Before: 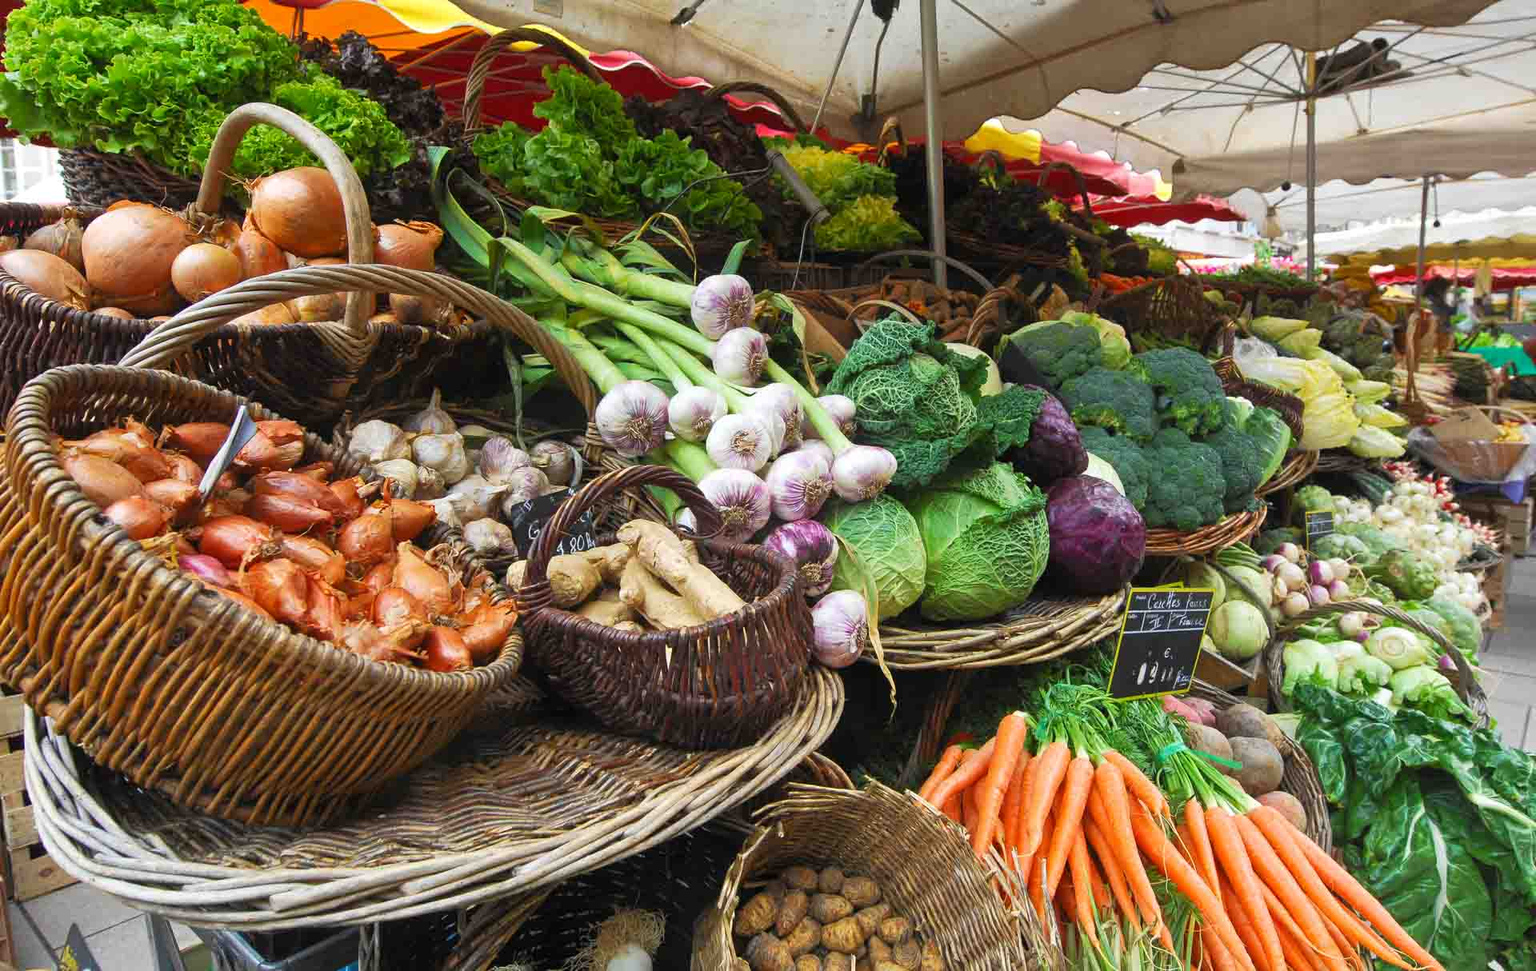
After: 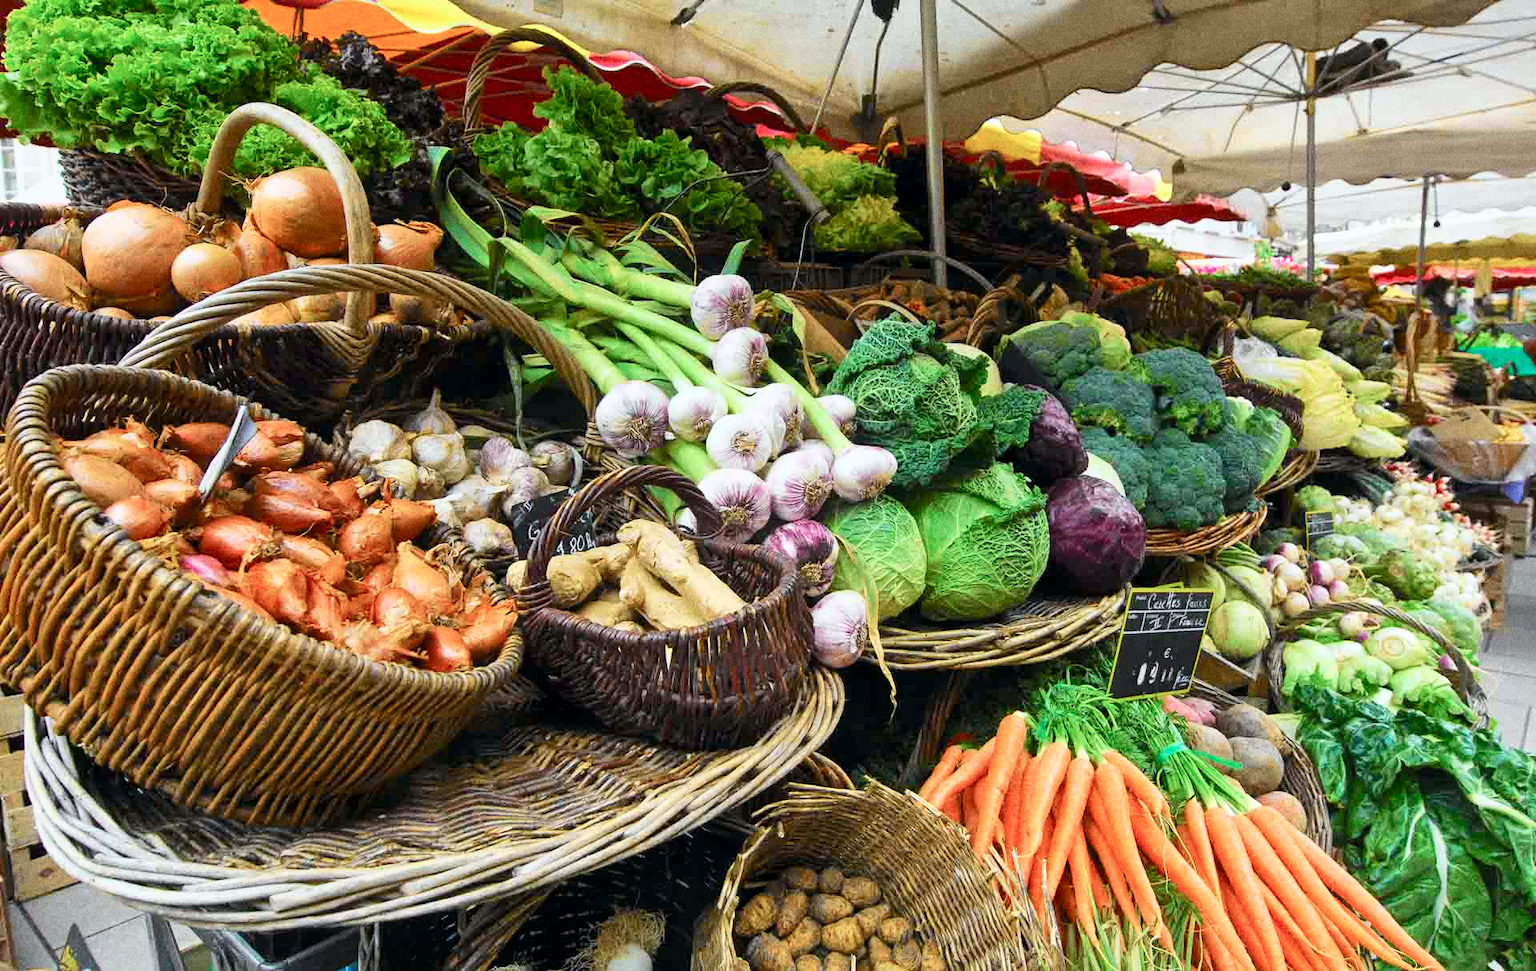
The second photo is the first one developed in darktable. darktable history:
local contrast: mode bilateral grid, contrast 20, coarseness 50, detail 120%, midtone range 0.2
grain: coarseness 22.88 ISO
tone curve: curves: ch0 [(0, 0) (0.035, 0.017) (0.131, 0.108) (0.279, 0.279) (0.476, 0.554) (0.617, 0.693) (0.704, 0.77) (0.801, 0.854) (0.895, 0.927) (1, 0.976)]; ch1 [(0, 0) (0.318, 0.278) (0.444, 0.427) (0.493, 0.488) (0.508, 0.502) (0.534, 0.526) (0.562, 0.555) (0.645, 0.648) (0.746, 0.764) (1, 1)]; ch2 [(0, 0) (0.316, 0.292) (0.381, 0.37) (0.423, 0.448) (0.476, 0.482) (0.502, 0.495) (0.522, 0.518) (0.533, 0.532) (0.593, 0.622) (0.634, 0.663) (0.7, 0.7) (0.861, 0.808) (1, 0.951)], color space Lab, independent channels, preserve colors none
